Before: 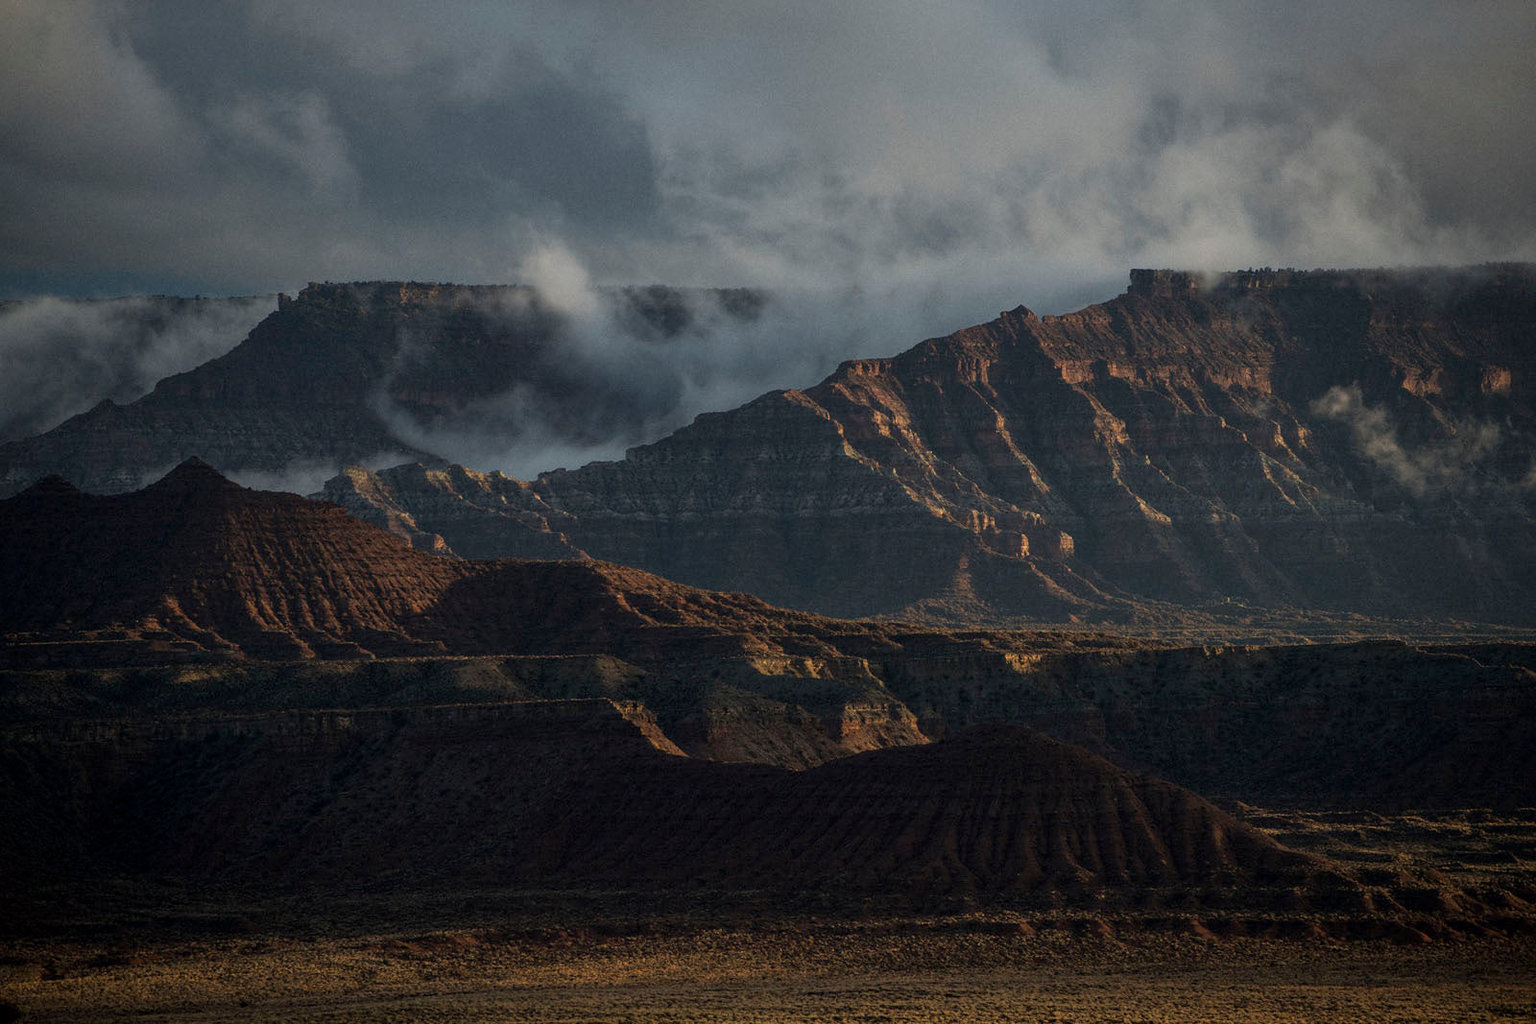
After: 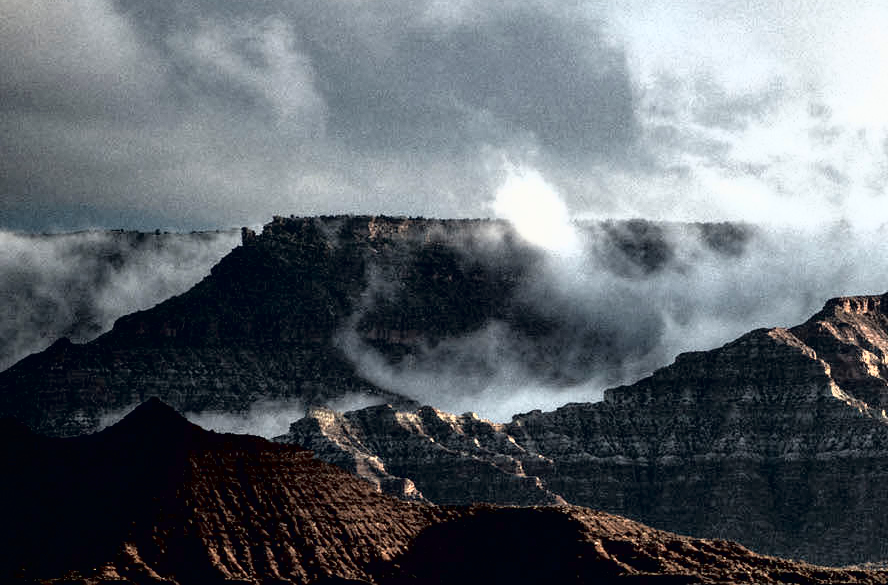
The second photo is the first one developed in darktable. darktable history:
crop and rotate: left 3.028%, top 7.391%, right 41.441%, bottom 37.7%
tone curve: curves: ch0 [(0, 0) (0.003, 0.01) (0.011, 0.011) (0.025, 0.008) (0.044, 0.007) (0.069, 0.006) (0.1, 0.005) (0.136, 0.015) (0.177, 0.094) (0.224, 0.241) (0.277, 0.369) (0.335, 0.5) (0.399, 0.648) (0.468, 0.811) (0.543, 0.975) (0.623, 0.989) (0.709, 0.989) (0.801, 0.99) (0.898, 0.99) (1, 1)], color space Lab, independent channels
